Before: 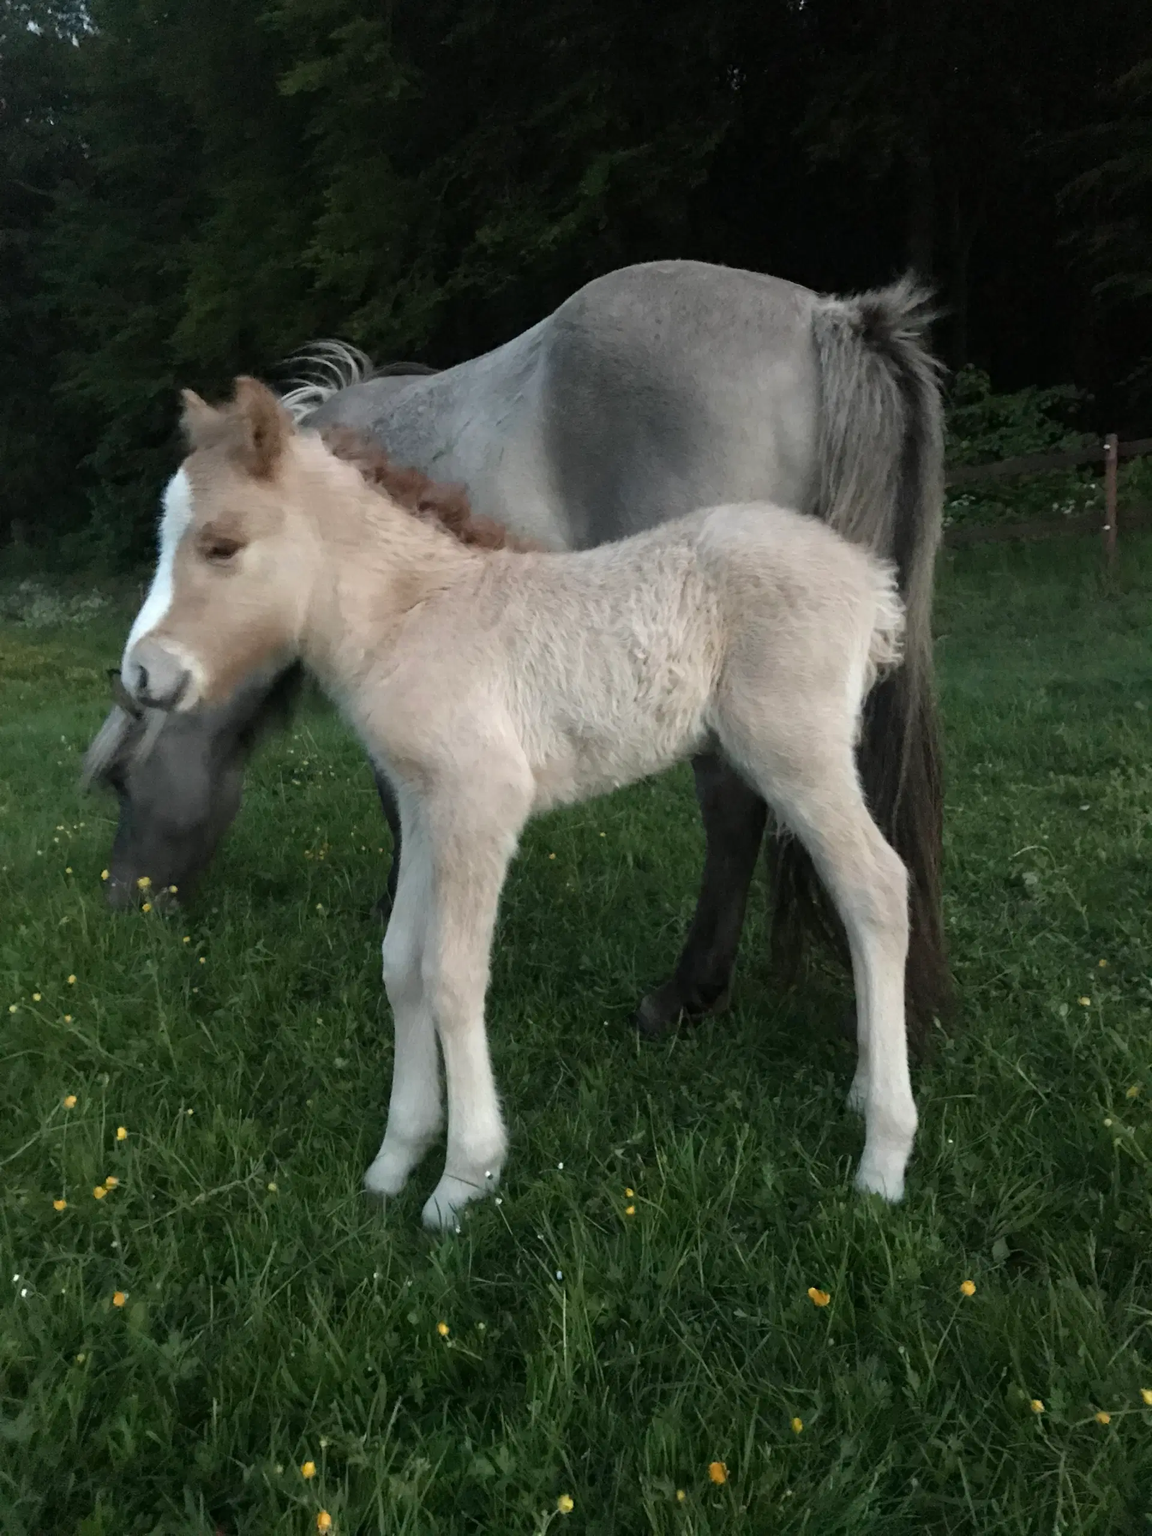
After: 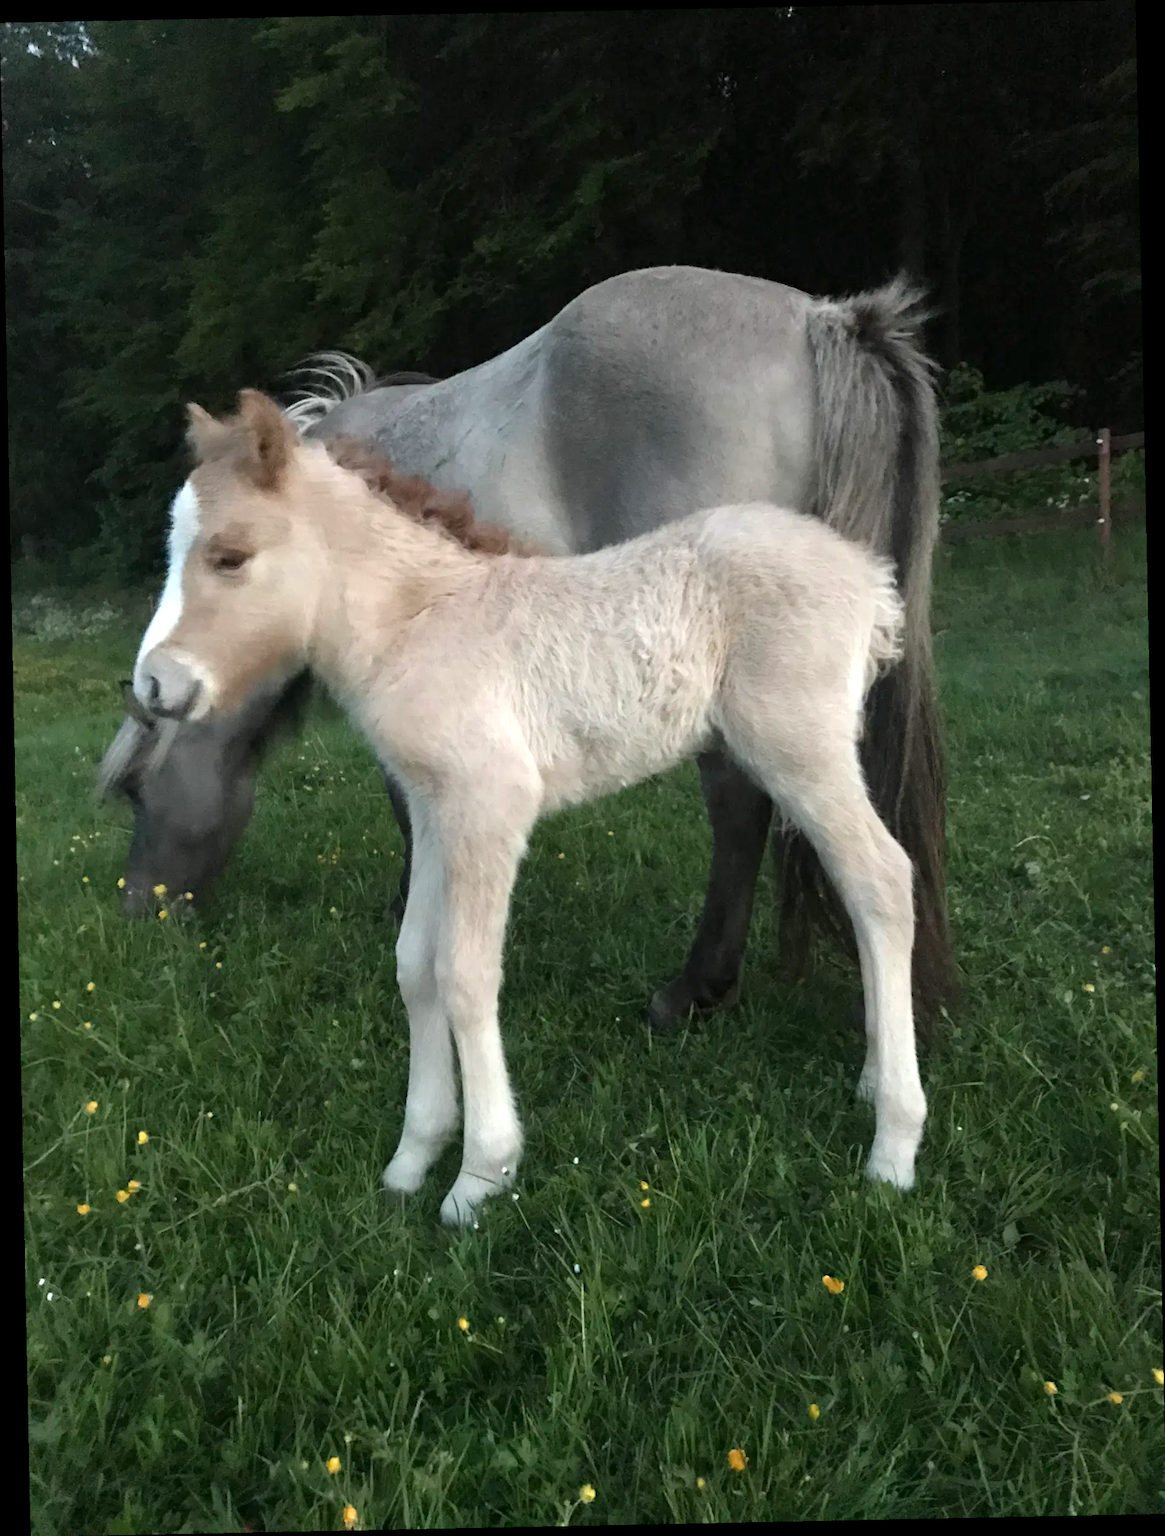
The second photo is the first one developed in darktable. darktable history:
exposure: exposure 0.485 EV, compensate highlight preservation false
rotate and perspective: rotation -1.17°, automatic cropping off
